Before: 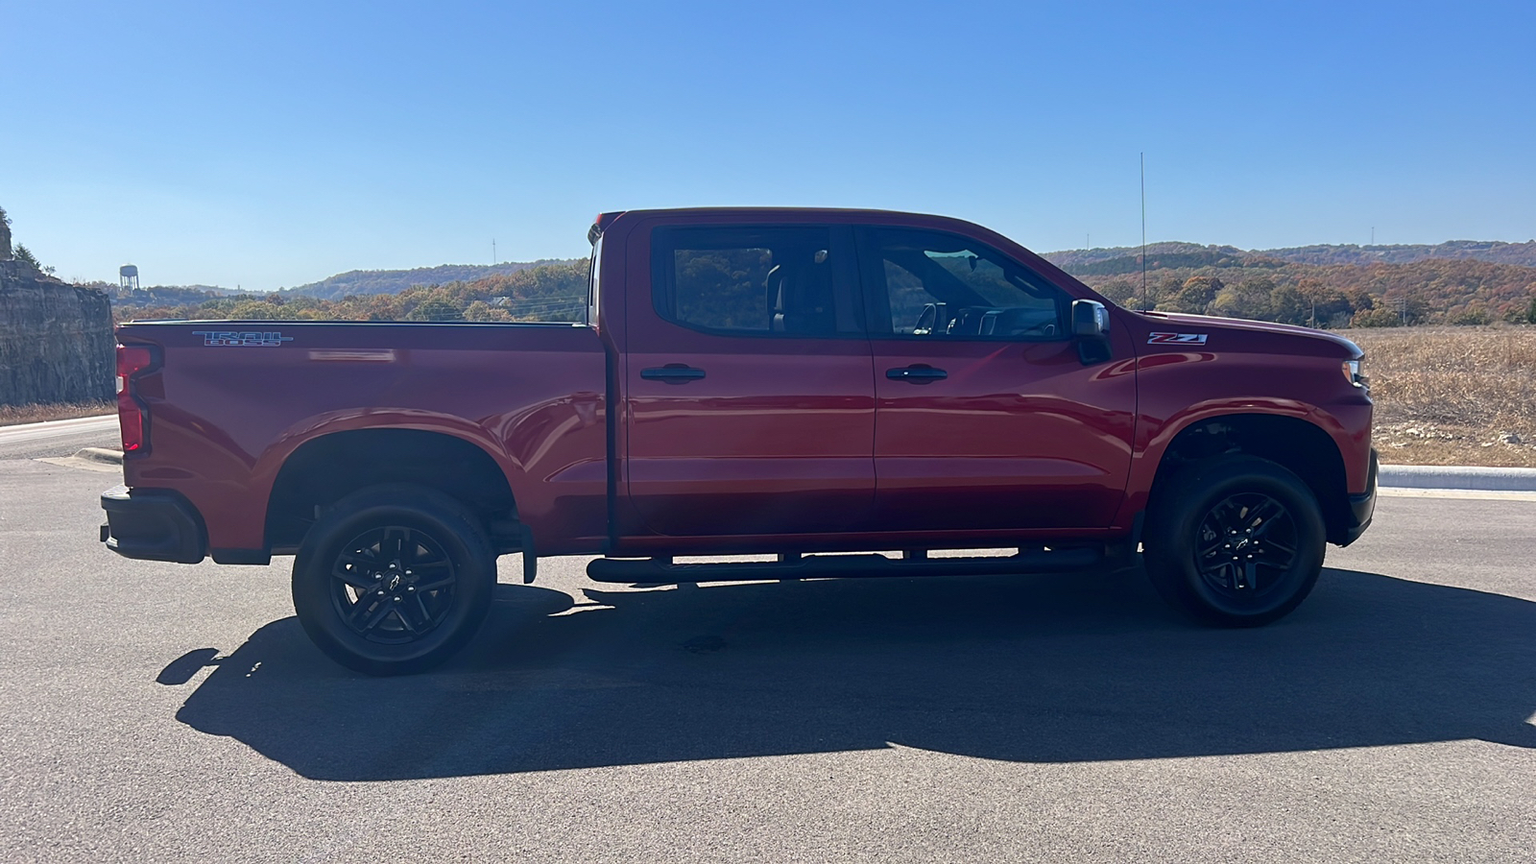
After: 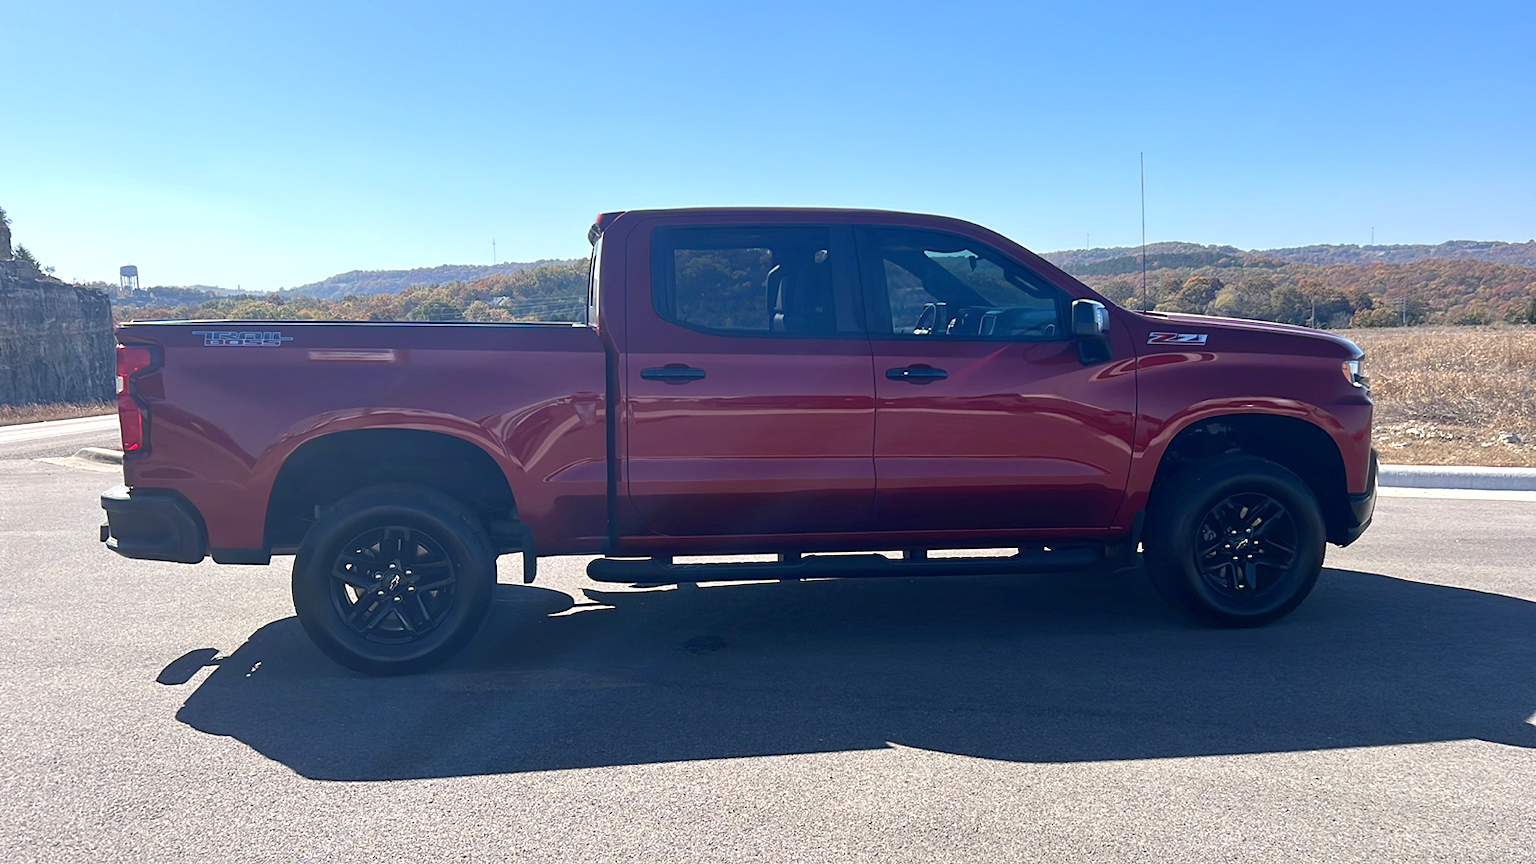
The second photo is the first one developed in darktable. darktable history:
exposure: exposure 0.479 EV, compensate highlight preservation false
